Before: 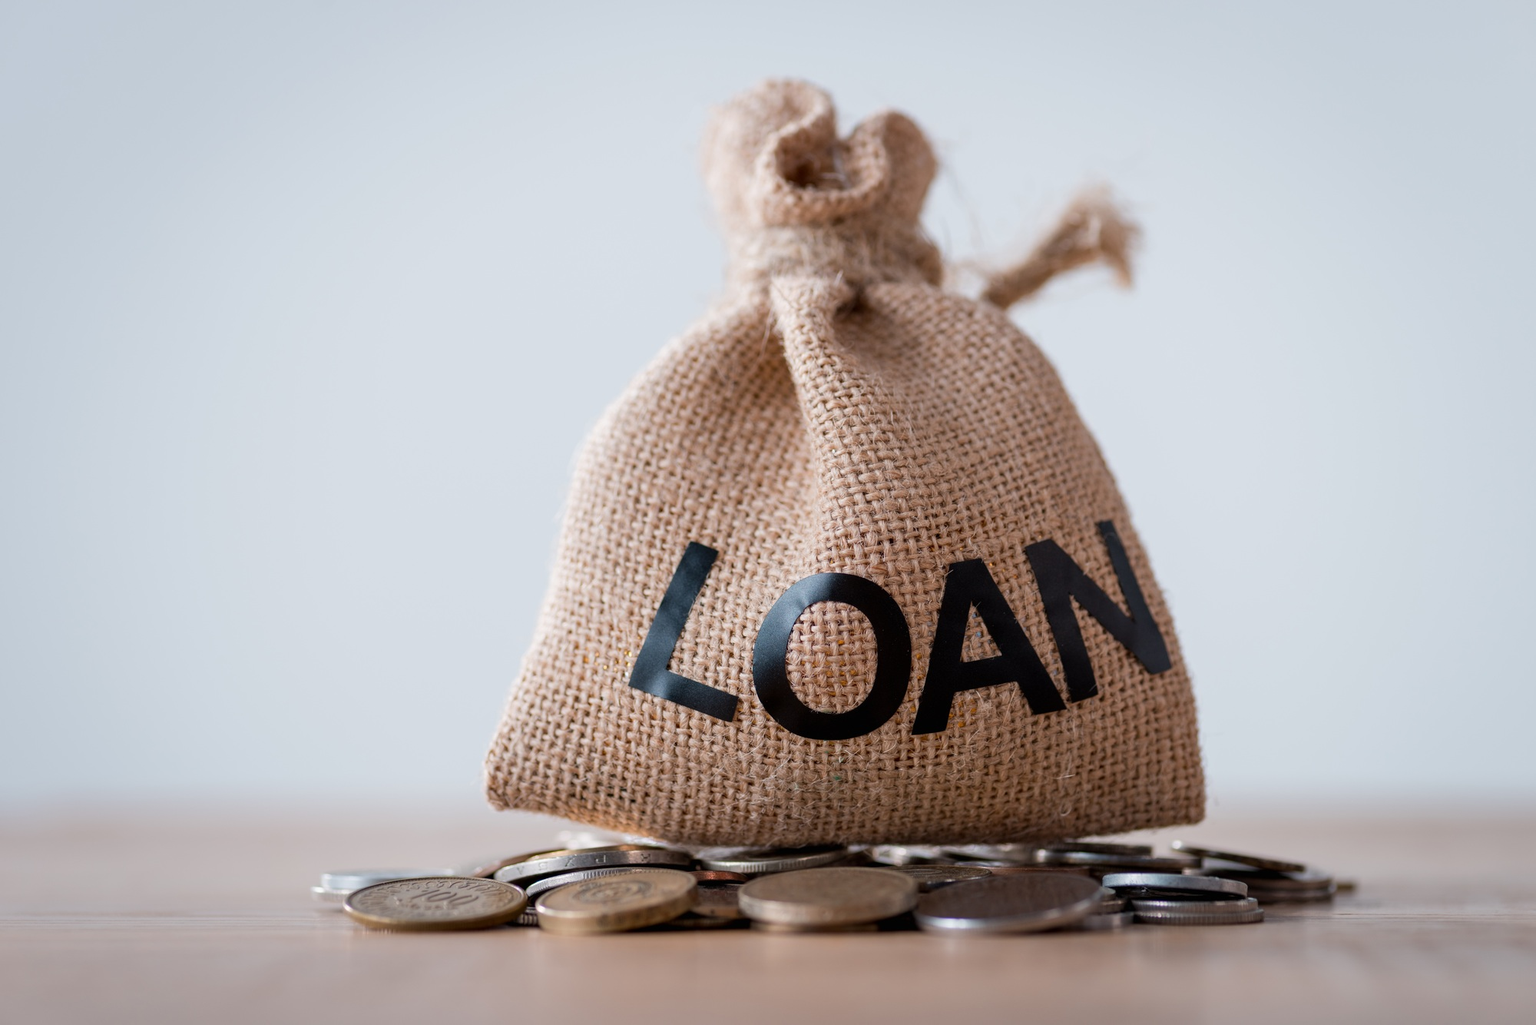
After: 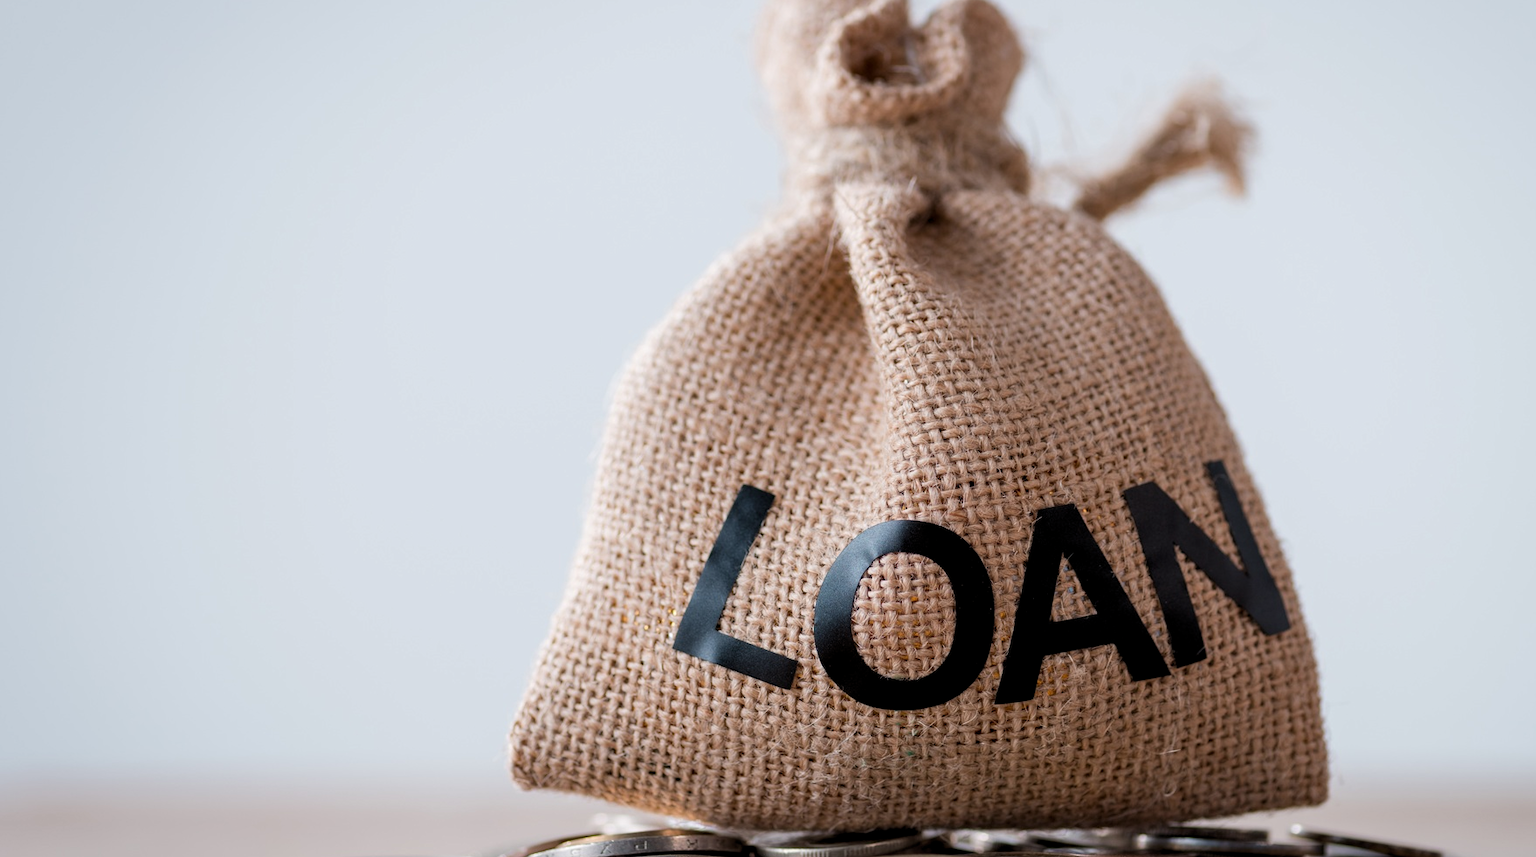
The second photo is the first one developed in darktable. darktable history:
levels: levels [0.026, 0.507, 0.987]
crop and rotate: left 2.425%, top 11.305%, right 9.6%, bottom 15.08%
